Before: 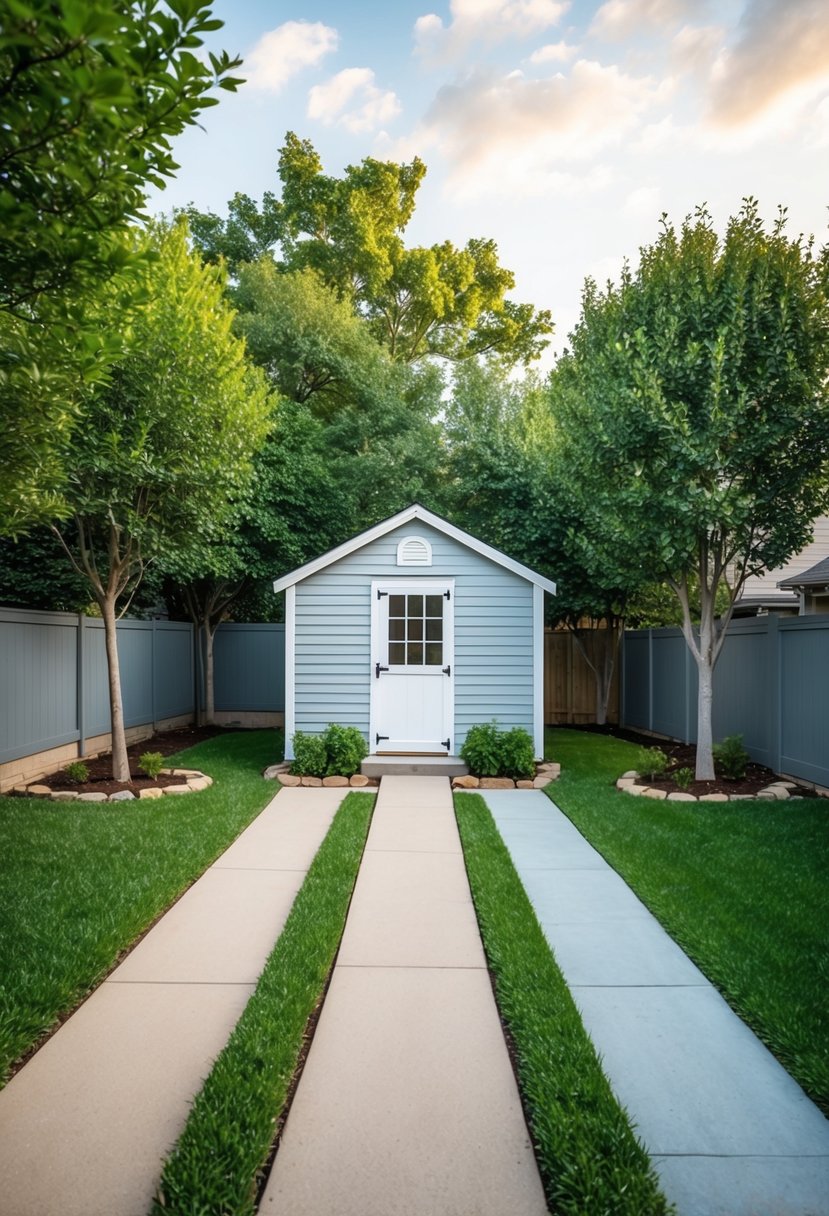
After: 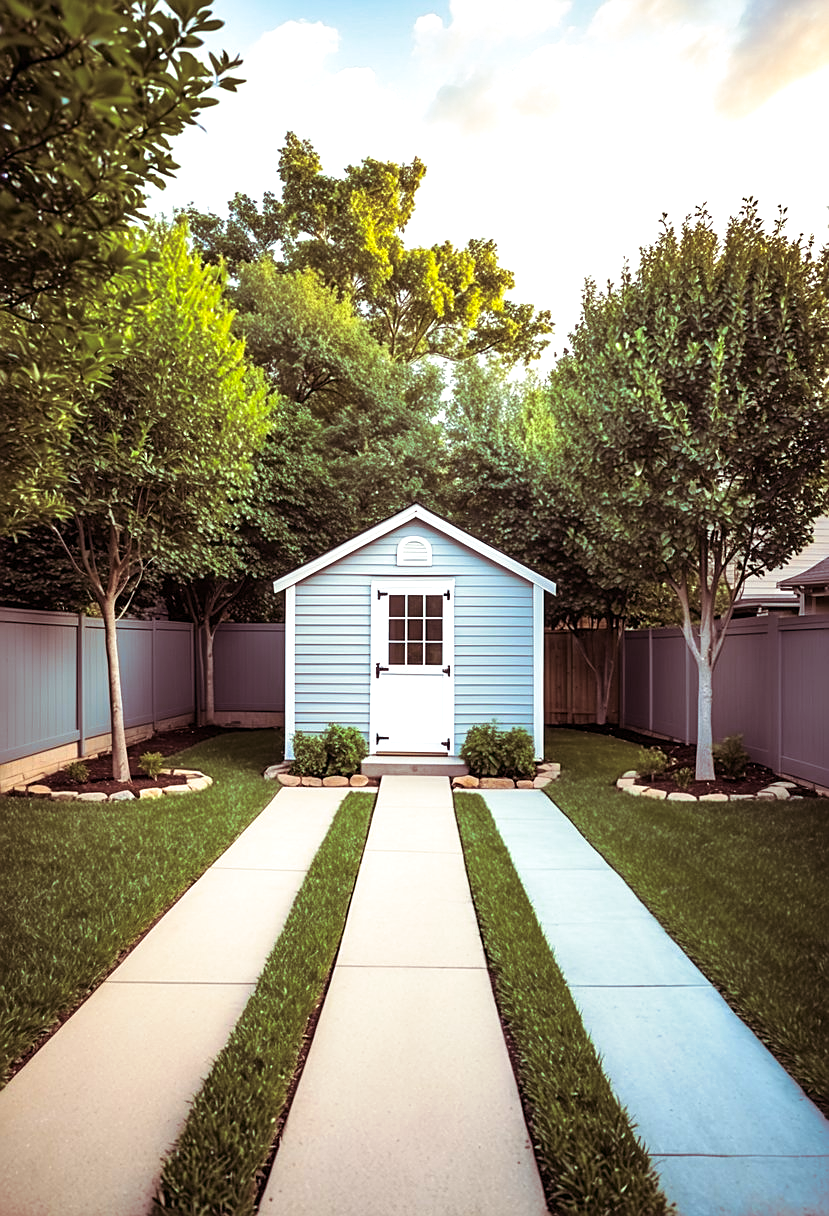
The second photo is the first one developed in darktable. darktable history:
contrast brightness saturation: contrast 0.08, saturation 0.2
sharpen: on, module defaults
exposure: exposure 0.485 EV, compensate highlight preservation false
split-toning: shadows › hue 360°
